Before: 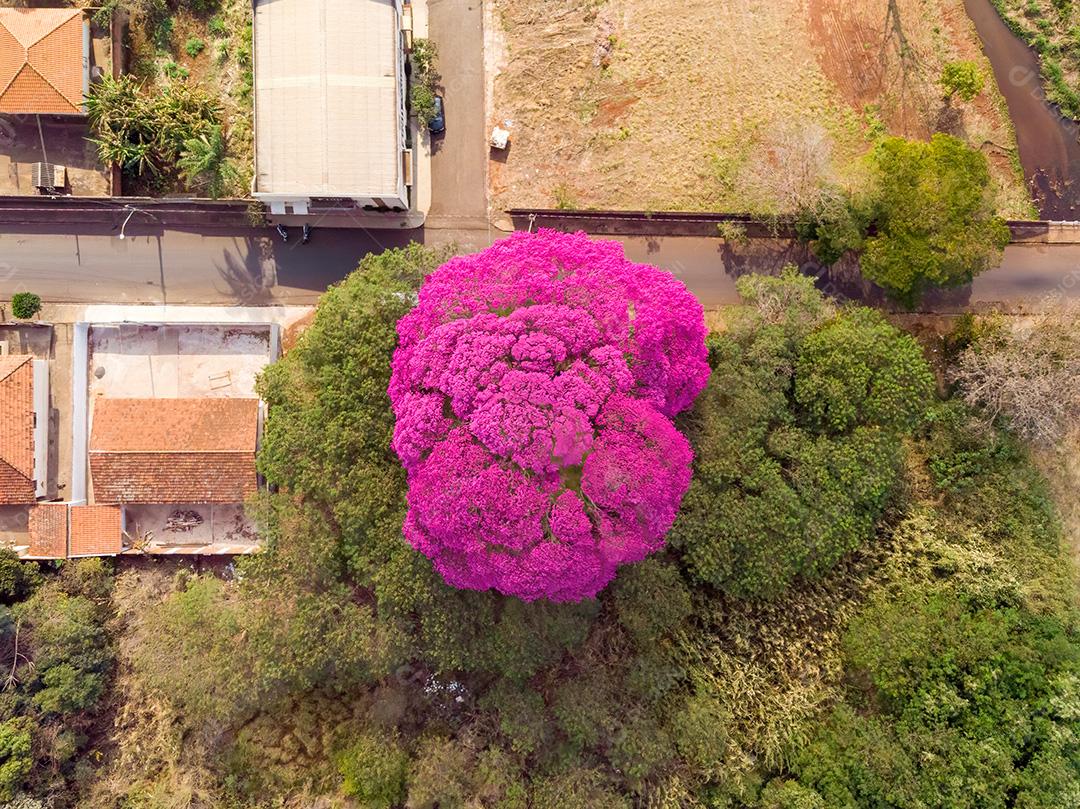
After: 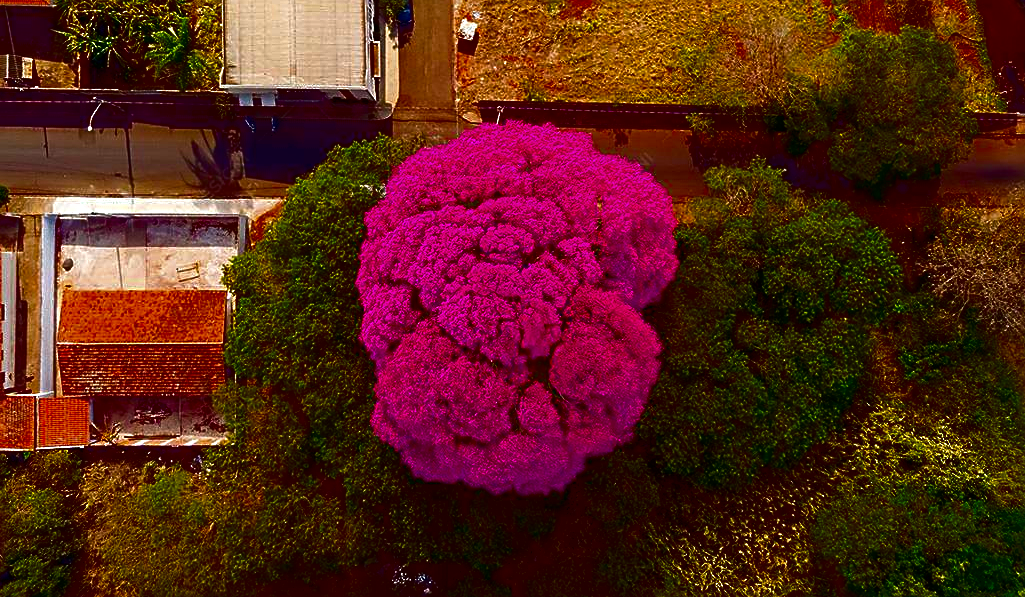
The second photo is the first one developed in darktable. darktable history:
crop and rotate: left 2.992%, top 13.465%, right 2.079%, bottom 12.658%
contrast brightness saturation: brightness -0.992, saturation 0.991
sharpen: on, module defaults
haze removal: compatibility mode true, adaptive false
